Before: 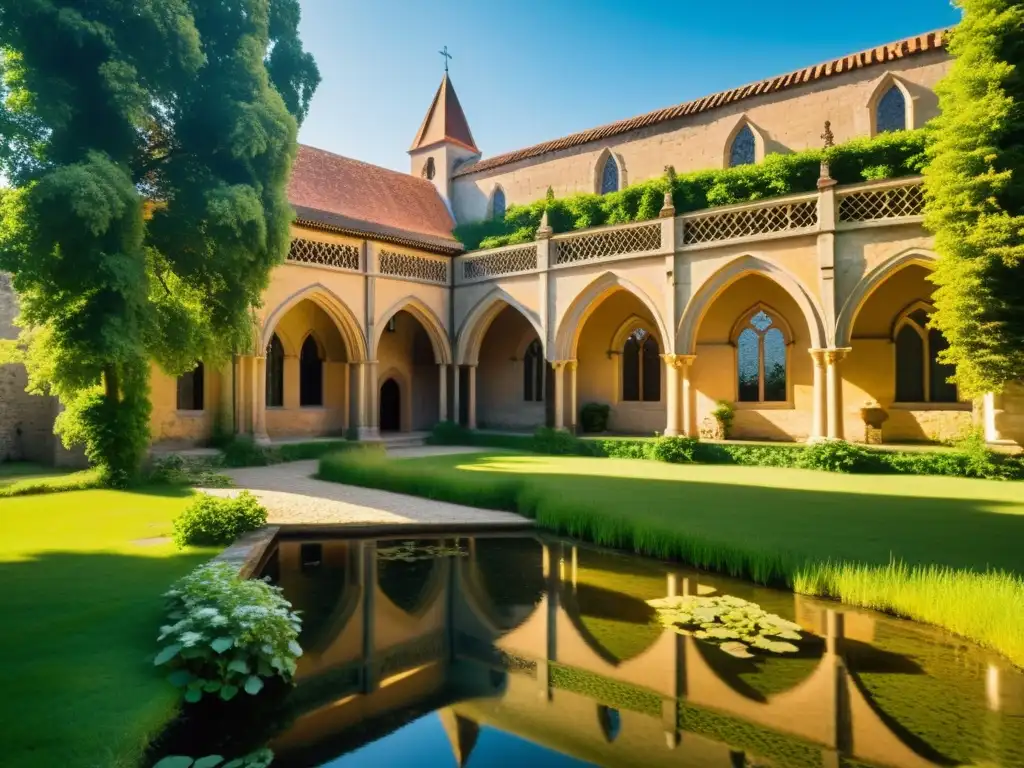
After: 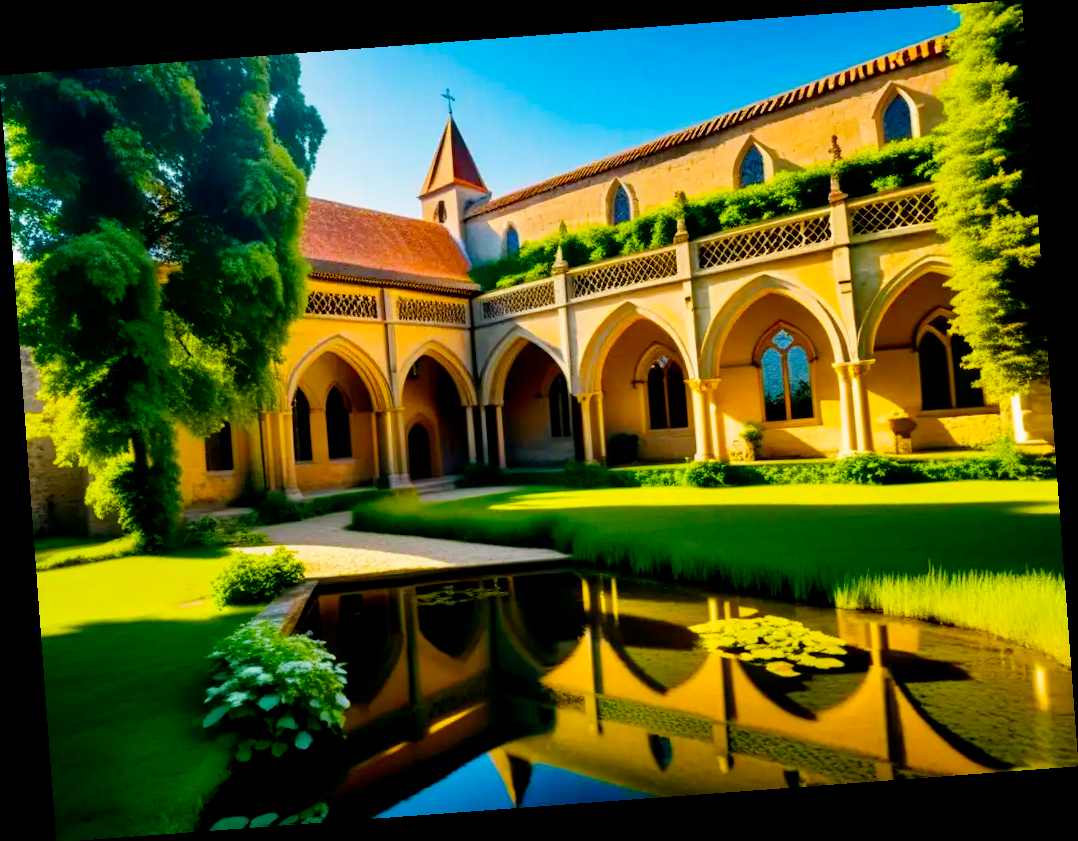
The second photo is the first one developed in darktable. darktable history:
color balance rgb: linear chroma grading › global chroma 15%, perceptual saturation grading › global saturation 30%
rotate and perspective: rotation -4.25°, automatic cropping off
filmic rgb: black relative exposure -6.3 EV, white relative exposure 2.8 EV, threshold 3 EV, target black luminance 0%, hardness 4.6, latitude 67.35%, contrast 1.292, shadows ↔ highlights balance -3.5%, preserve chrominance no, color science v4 (2020), contrast in shadows soft, enable highlight reconstruction true
haze removal: compatibility mode true, adaptive false
